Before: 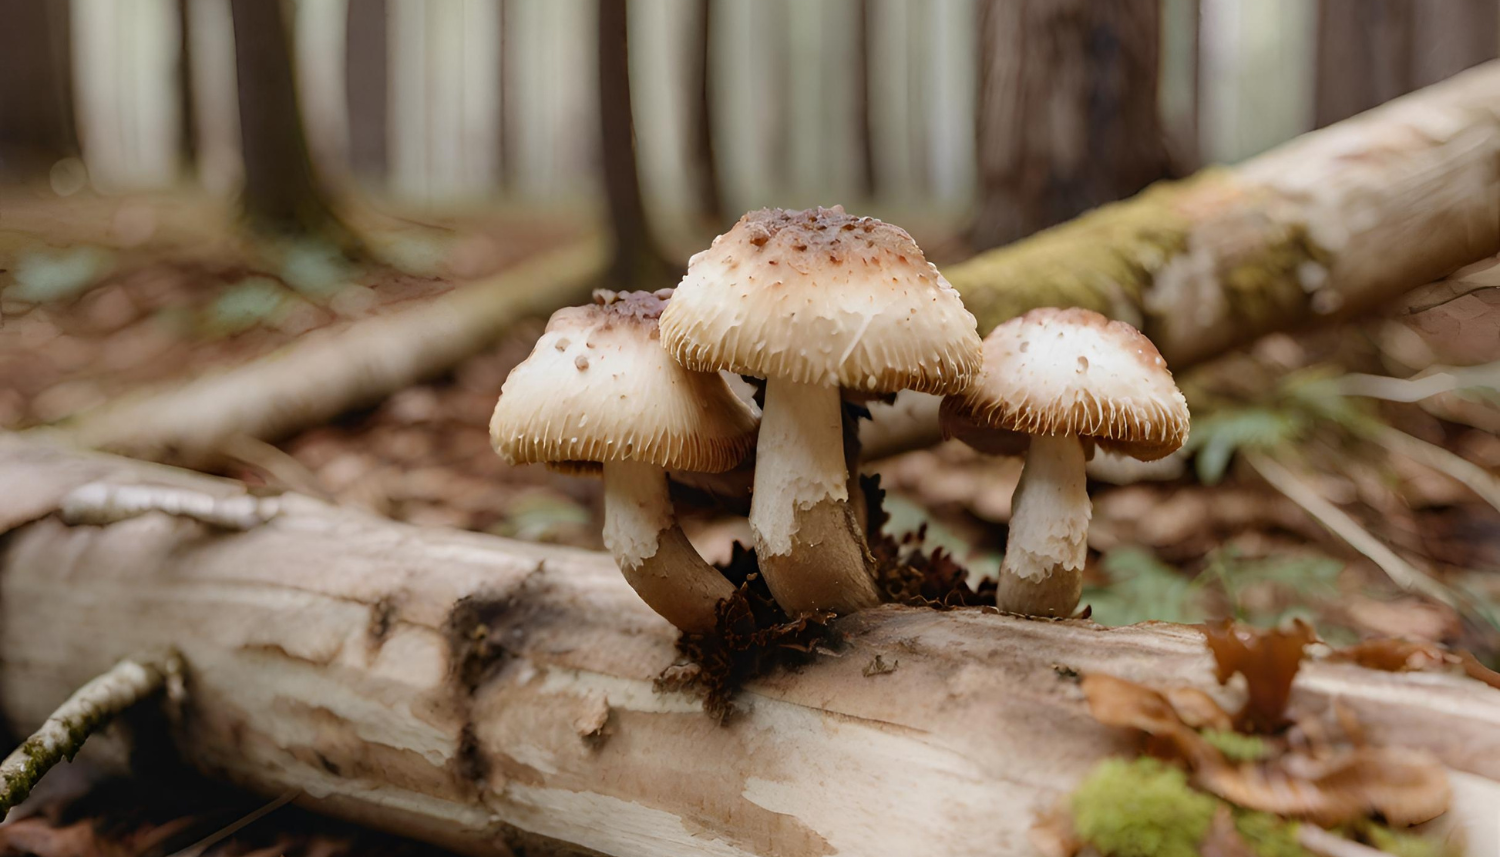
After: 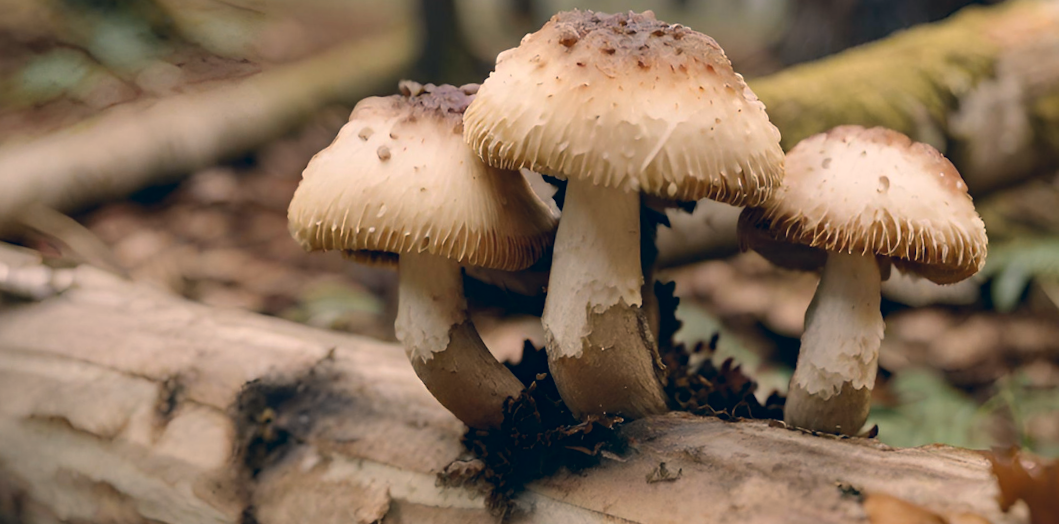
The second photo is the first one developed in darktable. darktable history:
color correction: highlights a* 10.32, highlights b* 14.66, shadows a* -9.59, shadows b* -15.02
crop and rotate: angle -3.37°, left 9.79%, top 20.73%, right 12.42%, bottom 11.82%
